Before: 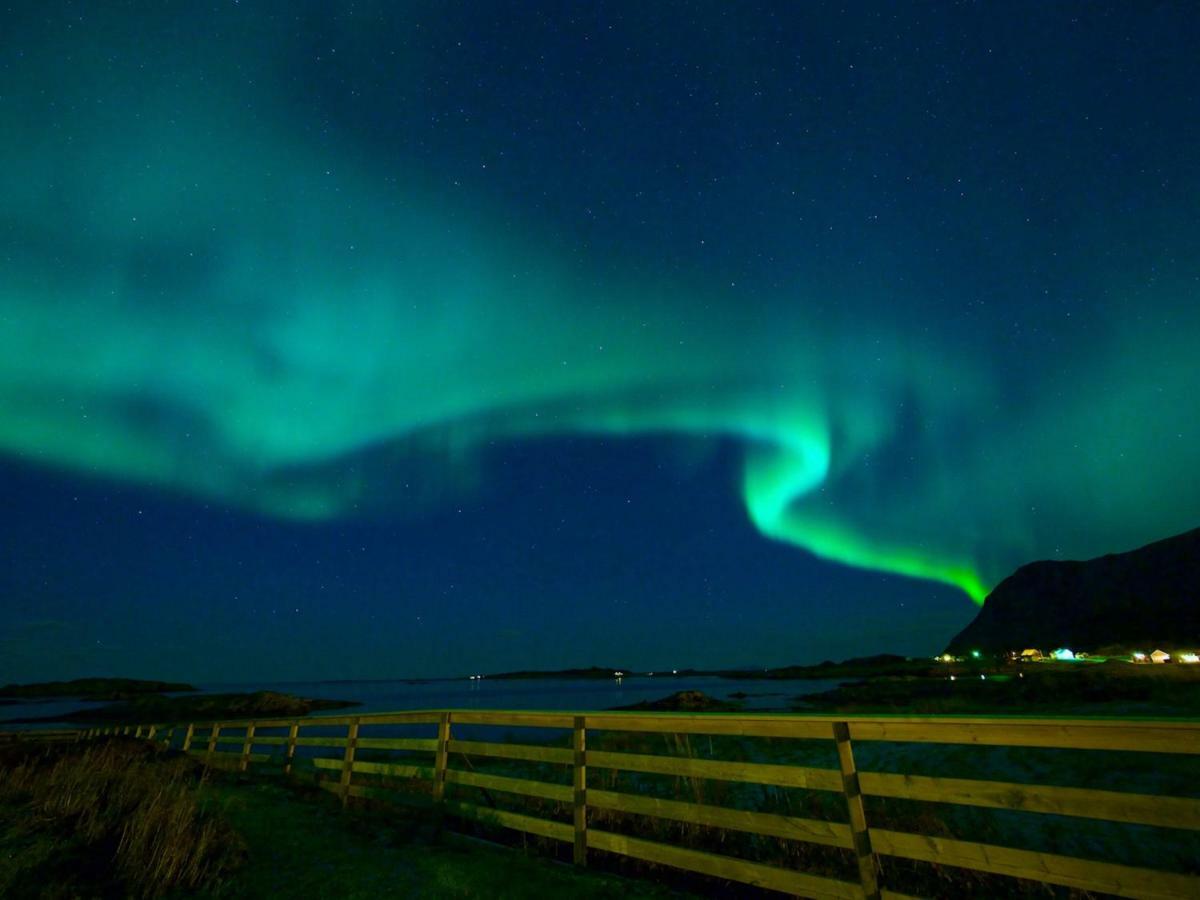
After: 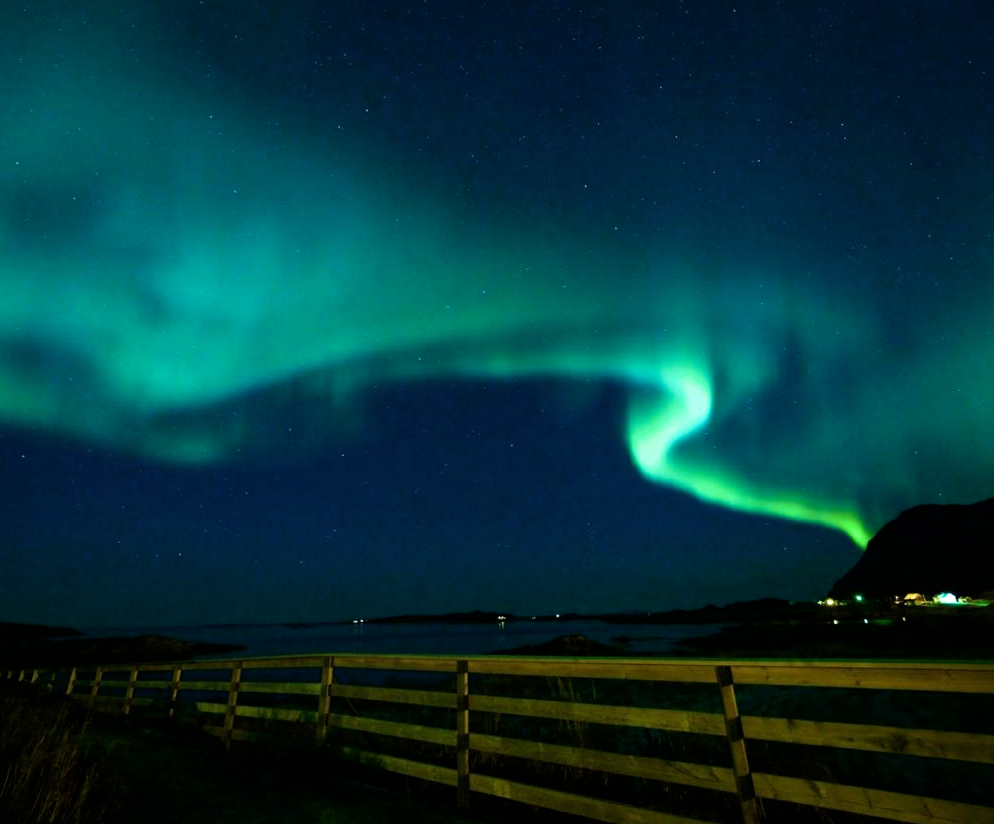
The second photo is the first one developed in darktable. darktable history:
velvia: on, module defaults
filmic rgb: white relative exposure 2.2 EV, hardness 6.97
crop: left 9.807%, top 6.259%, right 7.334%, bottom 2.177%
